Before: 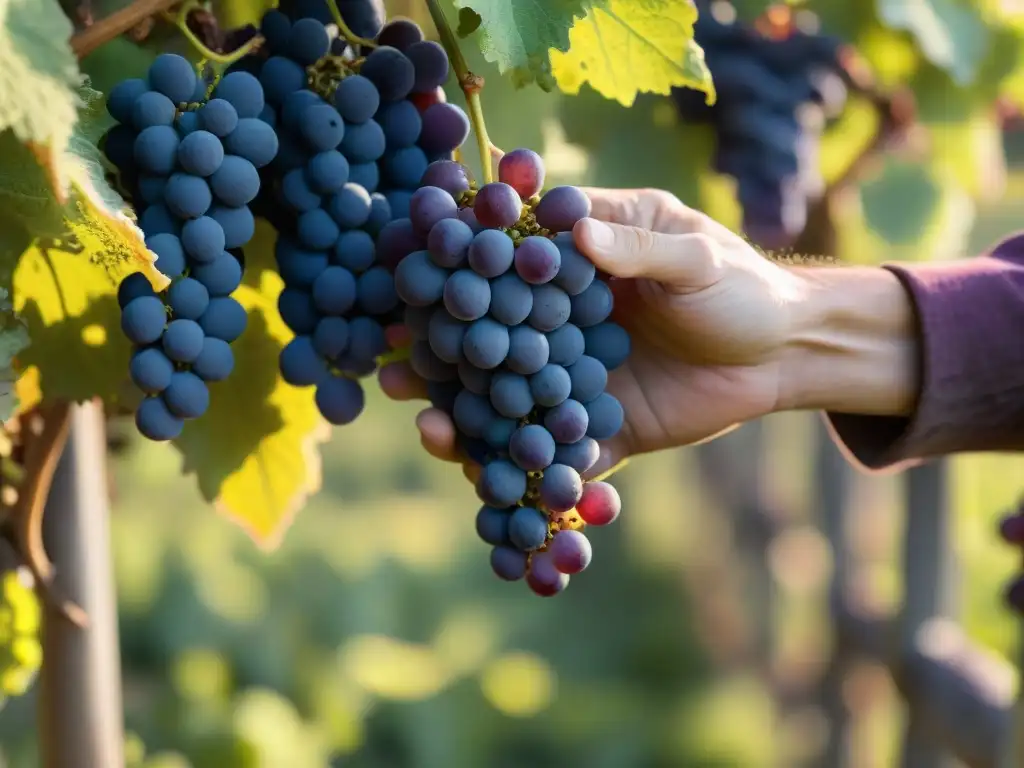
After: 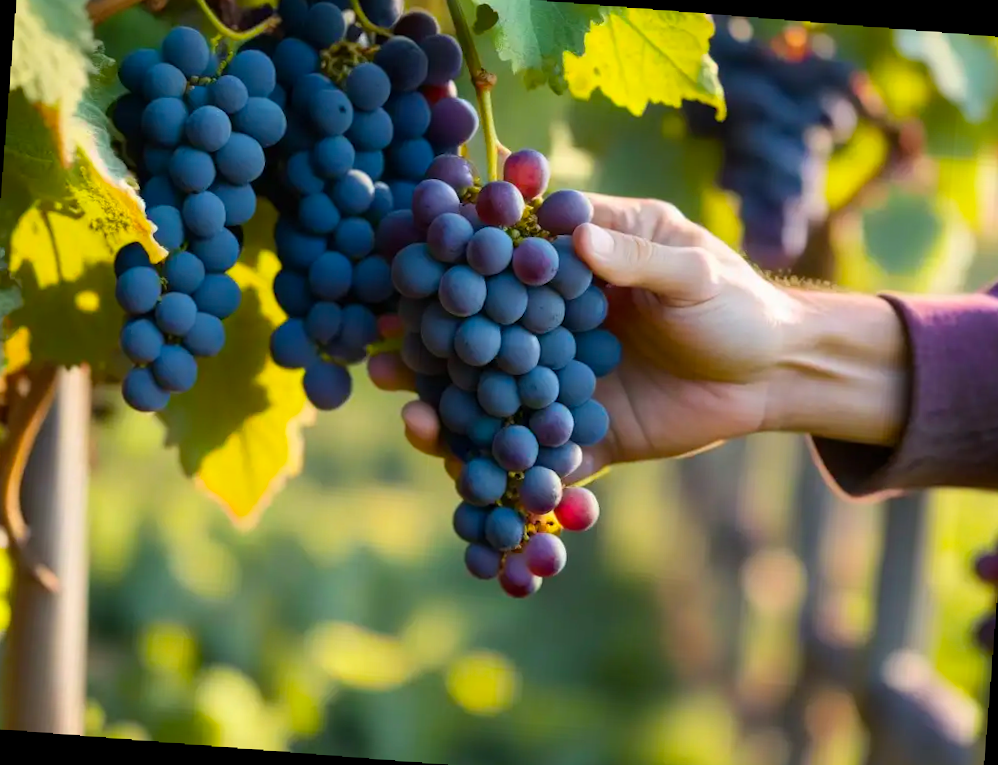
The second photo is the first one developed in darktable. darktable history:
rotate and perspective: rotation 2.17°, automatic cropping off
color balance rgb: perceptual saturation grading › global saturation 20%, global vibrance 20%
crop and rotate: angle -2.38°
